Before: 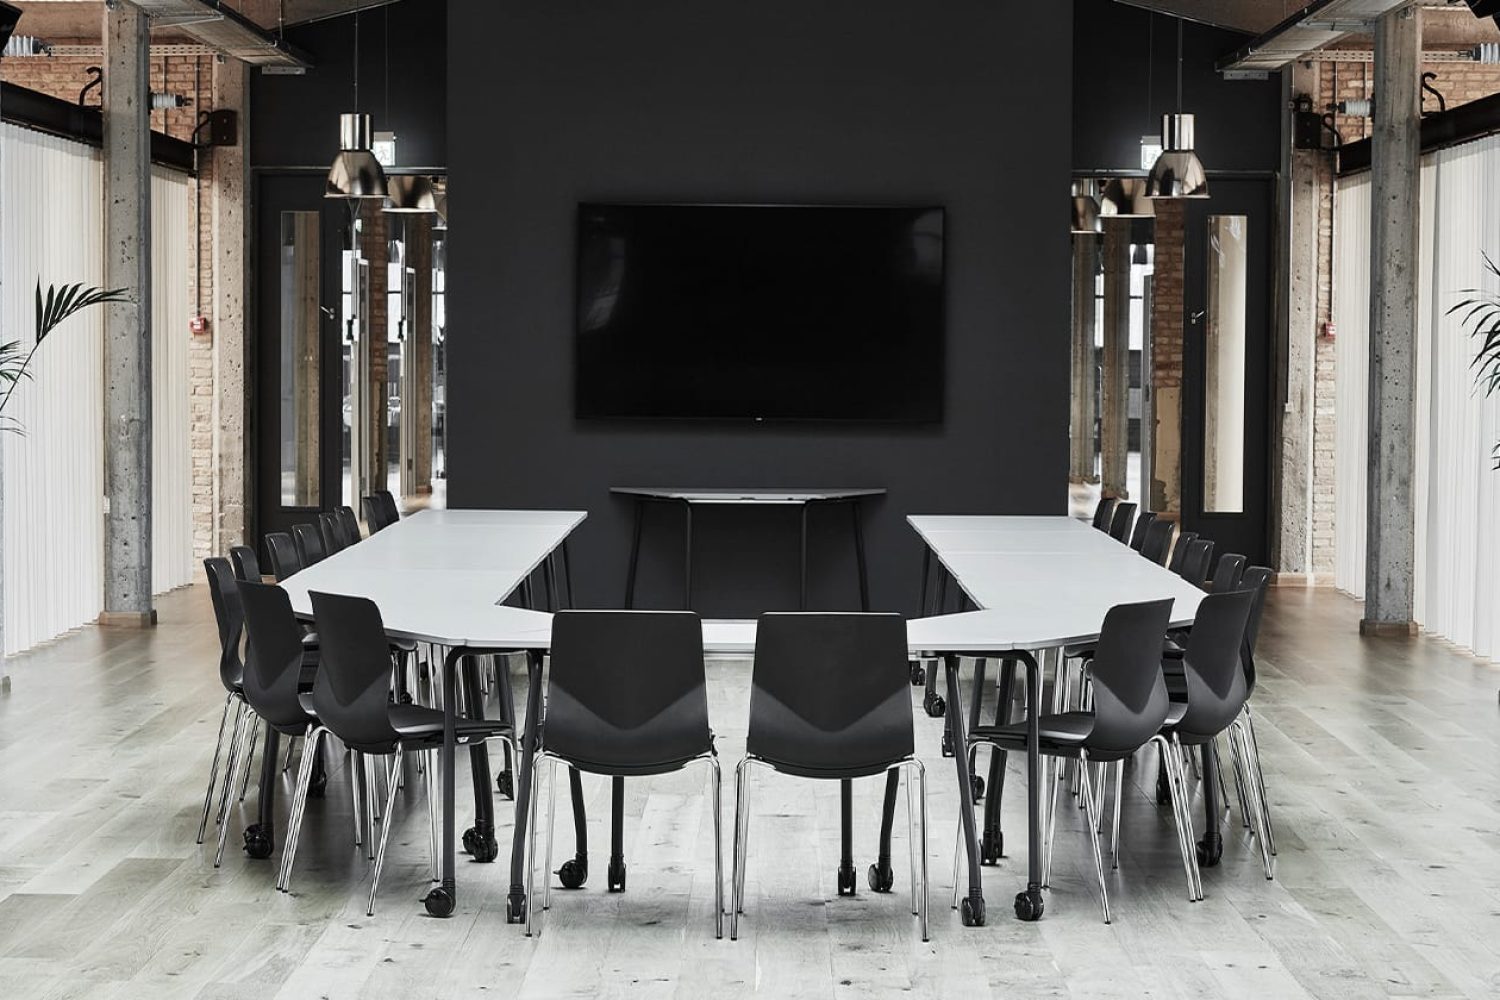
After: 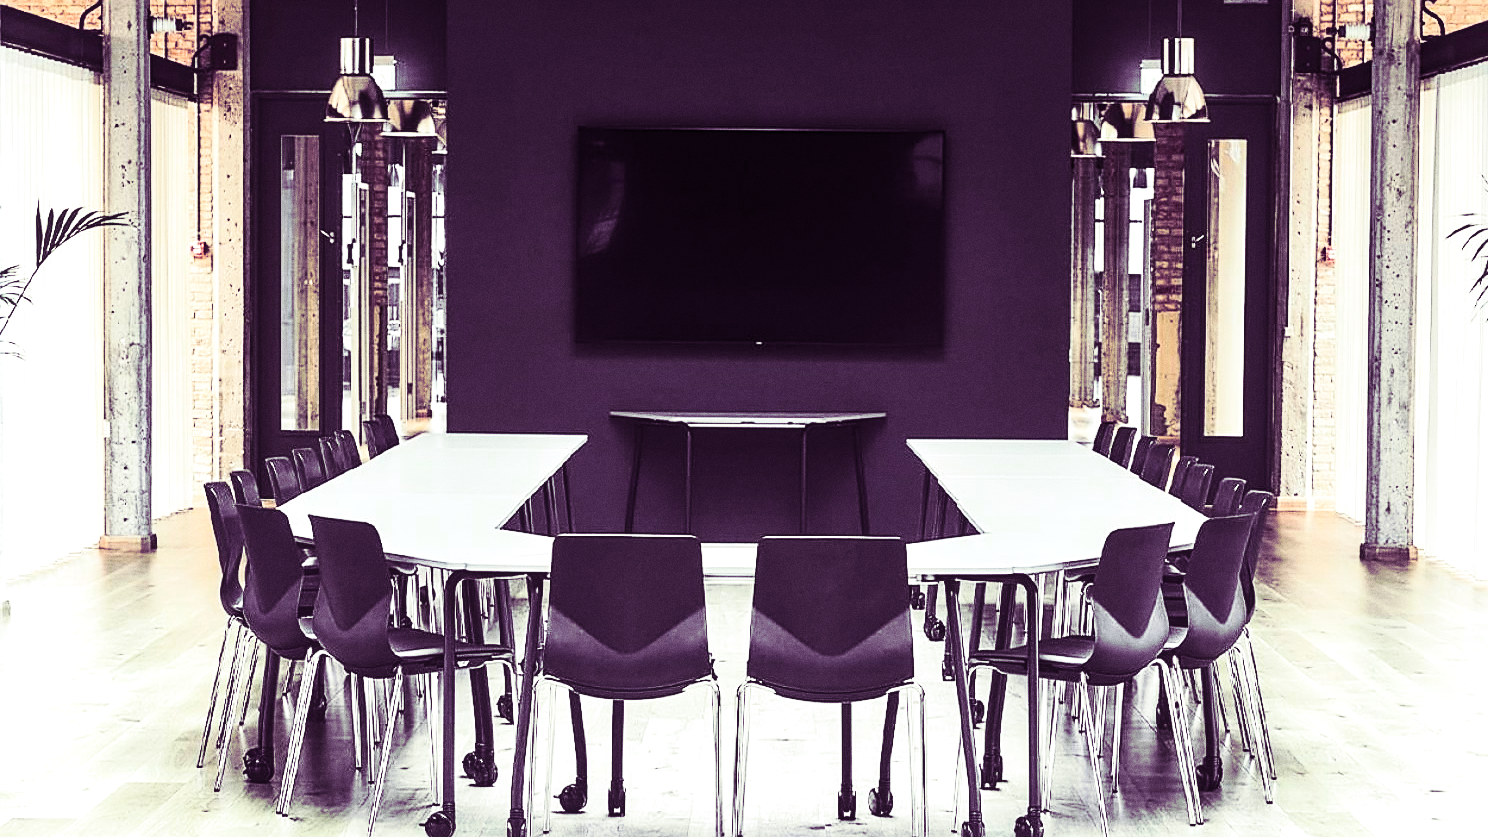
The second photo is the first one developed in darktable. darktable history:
contrast brightness saturation: contrast 0.4, brightness 0.05, saturation 0.25
local contrast: detail 110%
split-toning: shadows › hue 277.2°, shadows › saturation 0.74
grain: coarseness 0.09 ISO
exposure: black level correction 0, exposure 1.1 EV, compensate exposure bias true, compensate highlight preservation false
crop: top 7.625%, bottom 8.027%
sharpen: on, module defaults
color balance rgb: global vibrance 10%
